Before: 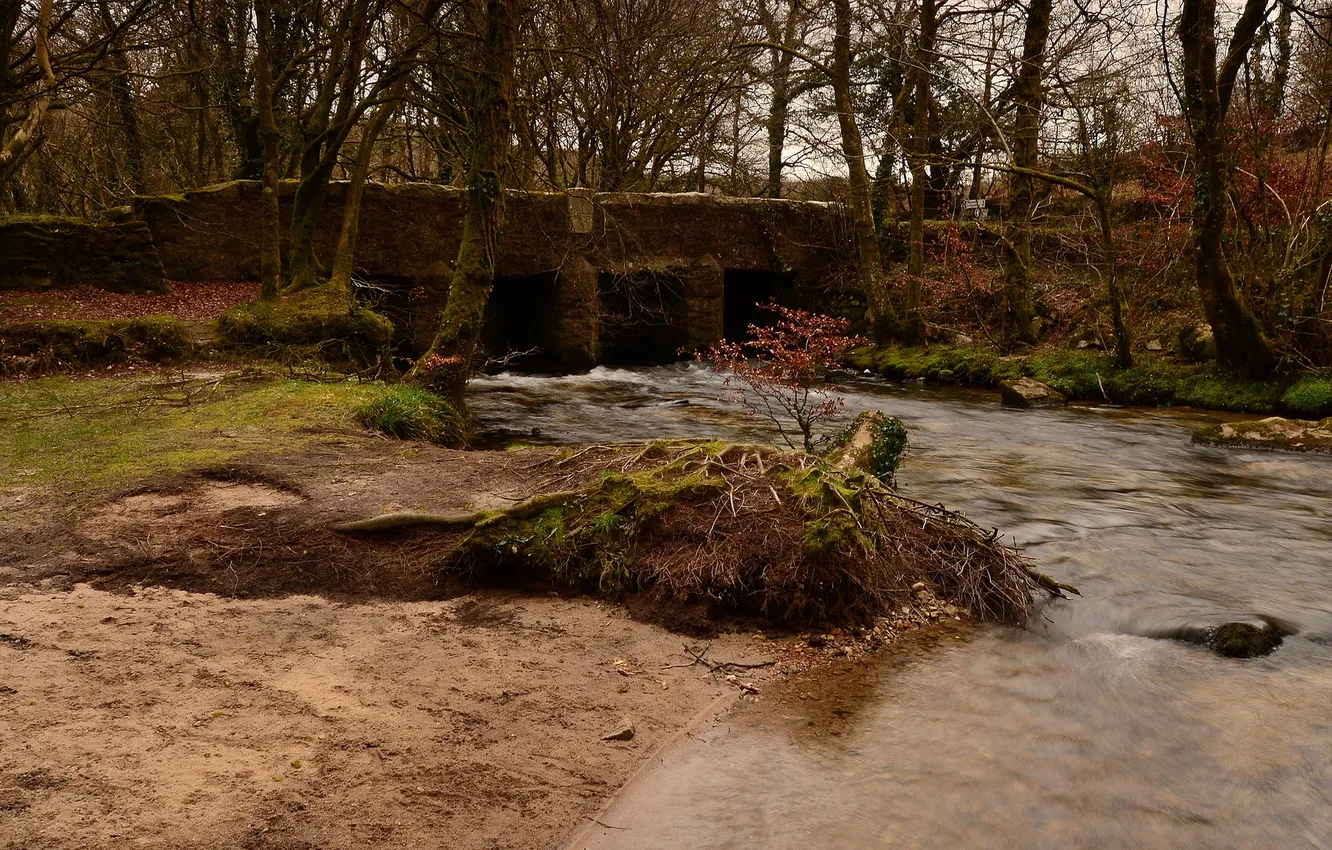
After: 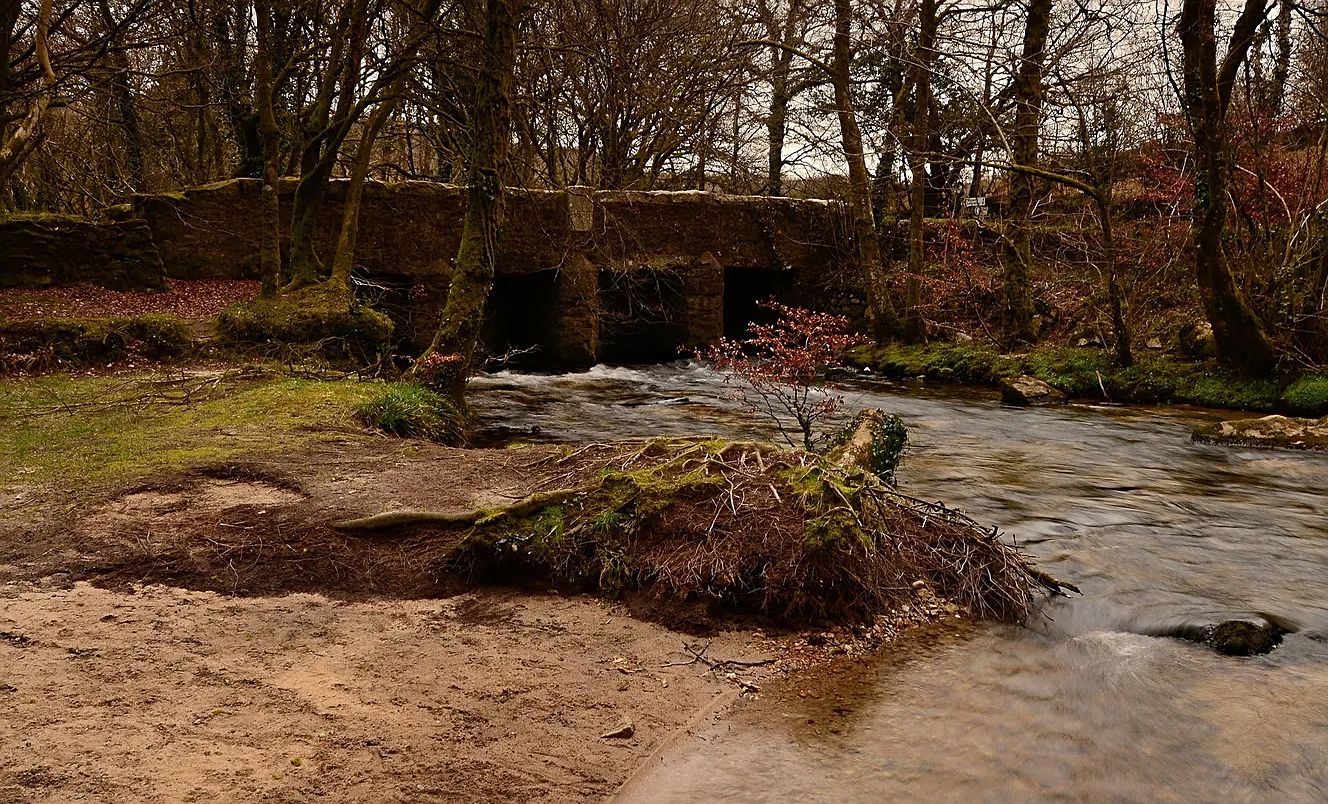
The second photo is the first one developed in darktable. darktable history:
crop: top 0.322%, right 0.264%, bottom 5.011%
sharpen: on, module defaults
exposure: exposure -0.021 EV, compensate exposure bias true, compensate highlight preservation false
haze removal: compatibility mode true, adaptive false
